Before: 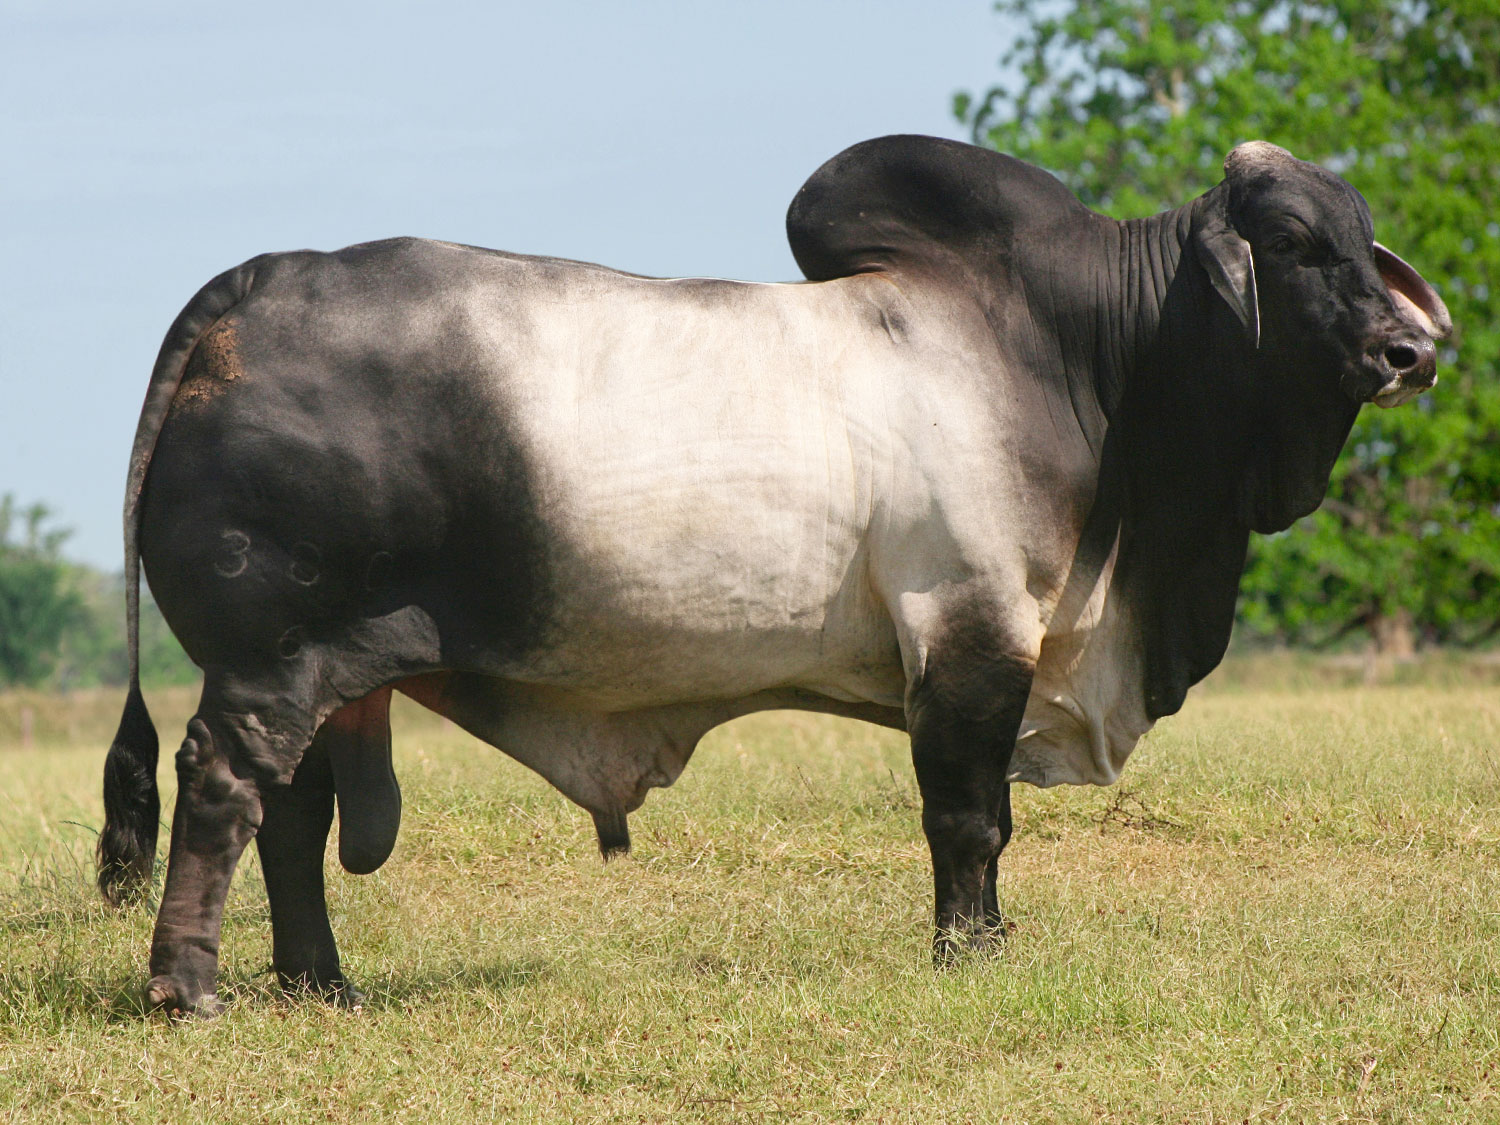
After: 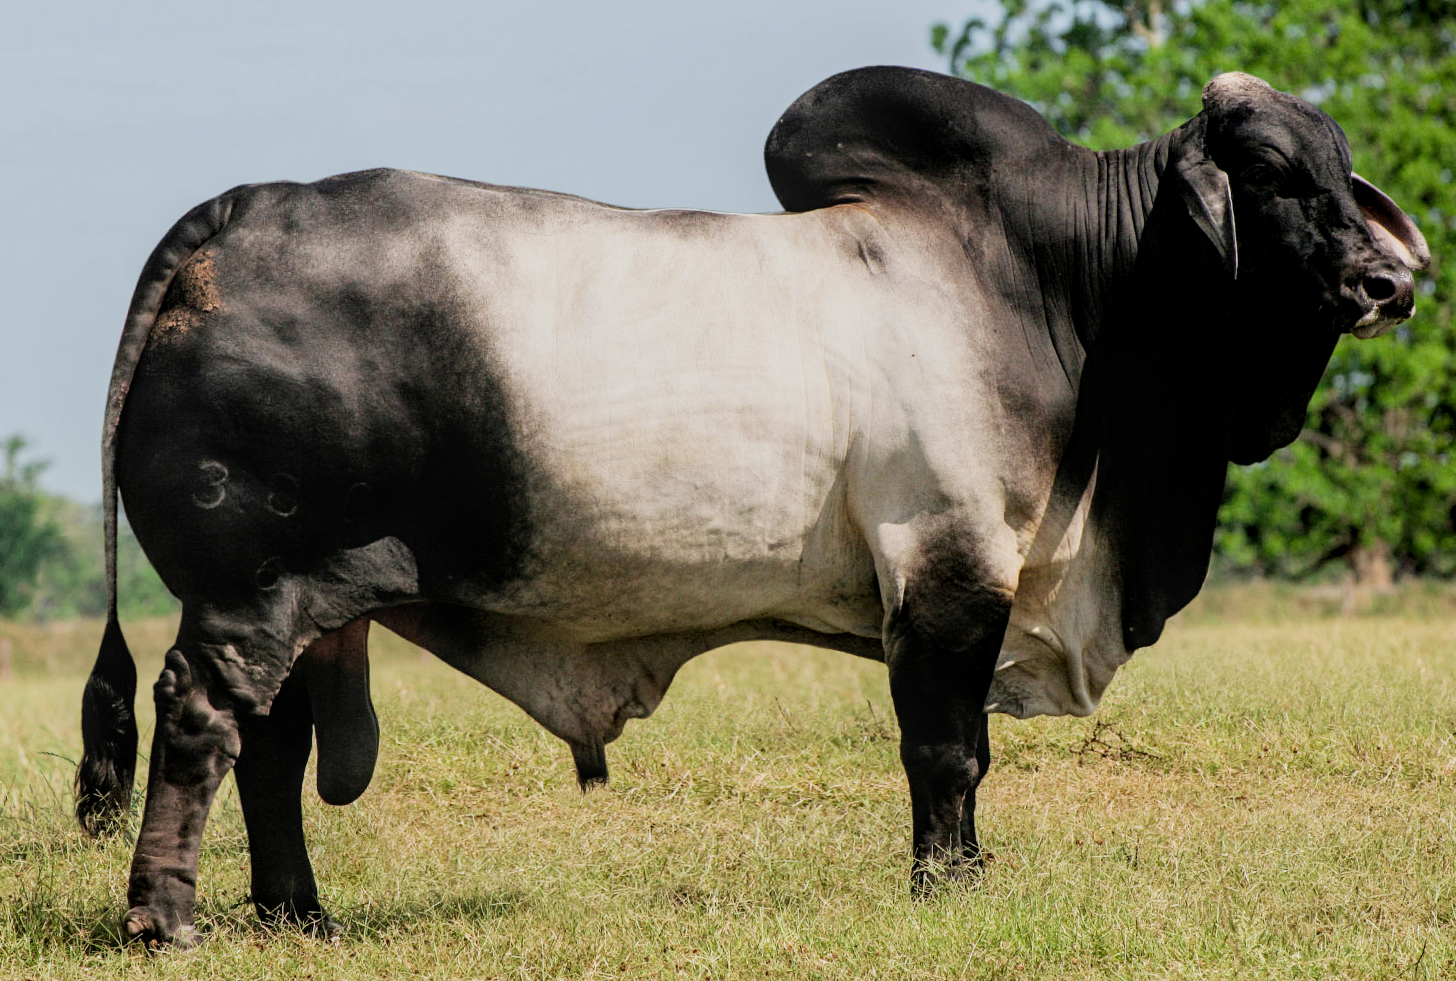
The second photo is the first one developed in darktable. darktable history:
local contrast: on, module defaults
velvia: strength 9.25%
filmic rgb: black relative exposure -5 EV, hardness 2.88, contrast 1.2, highlights saturation mix -30%
crop: left 1.507%, top 6.147%, right 1.379%, bottom 6.637%
